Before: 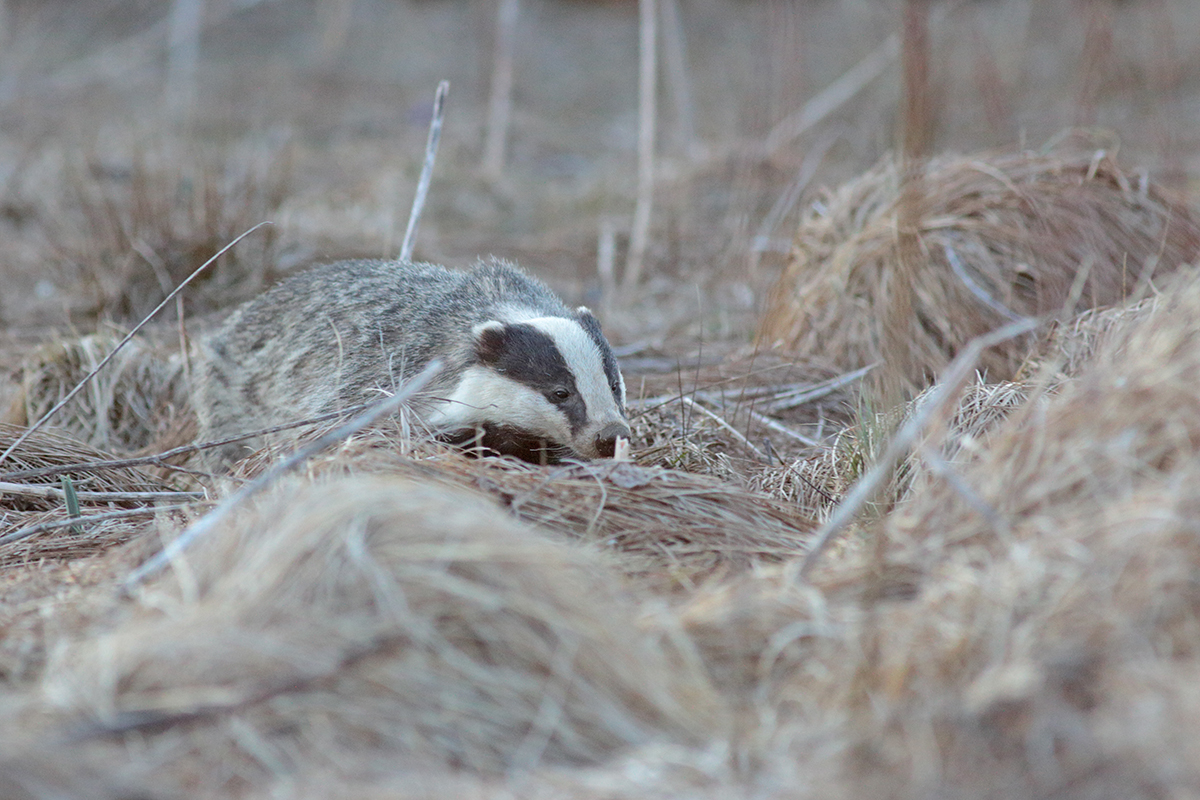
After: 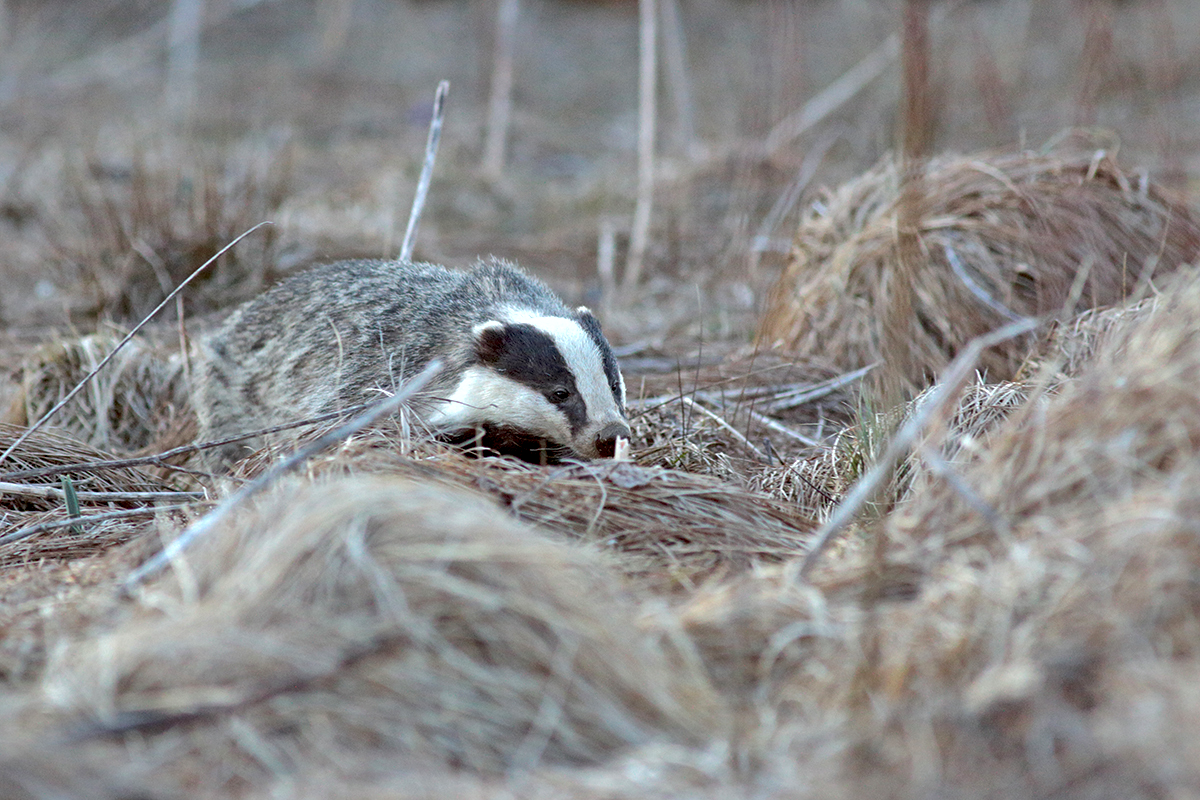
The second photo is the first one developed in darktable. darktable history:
contrast equalizer: octaves 7, y [[0.6 ×6], [0.55 ×6], [0 ×6], [0 ×6], [0 ×6]]
shadows and highlights: on, module defaults
